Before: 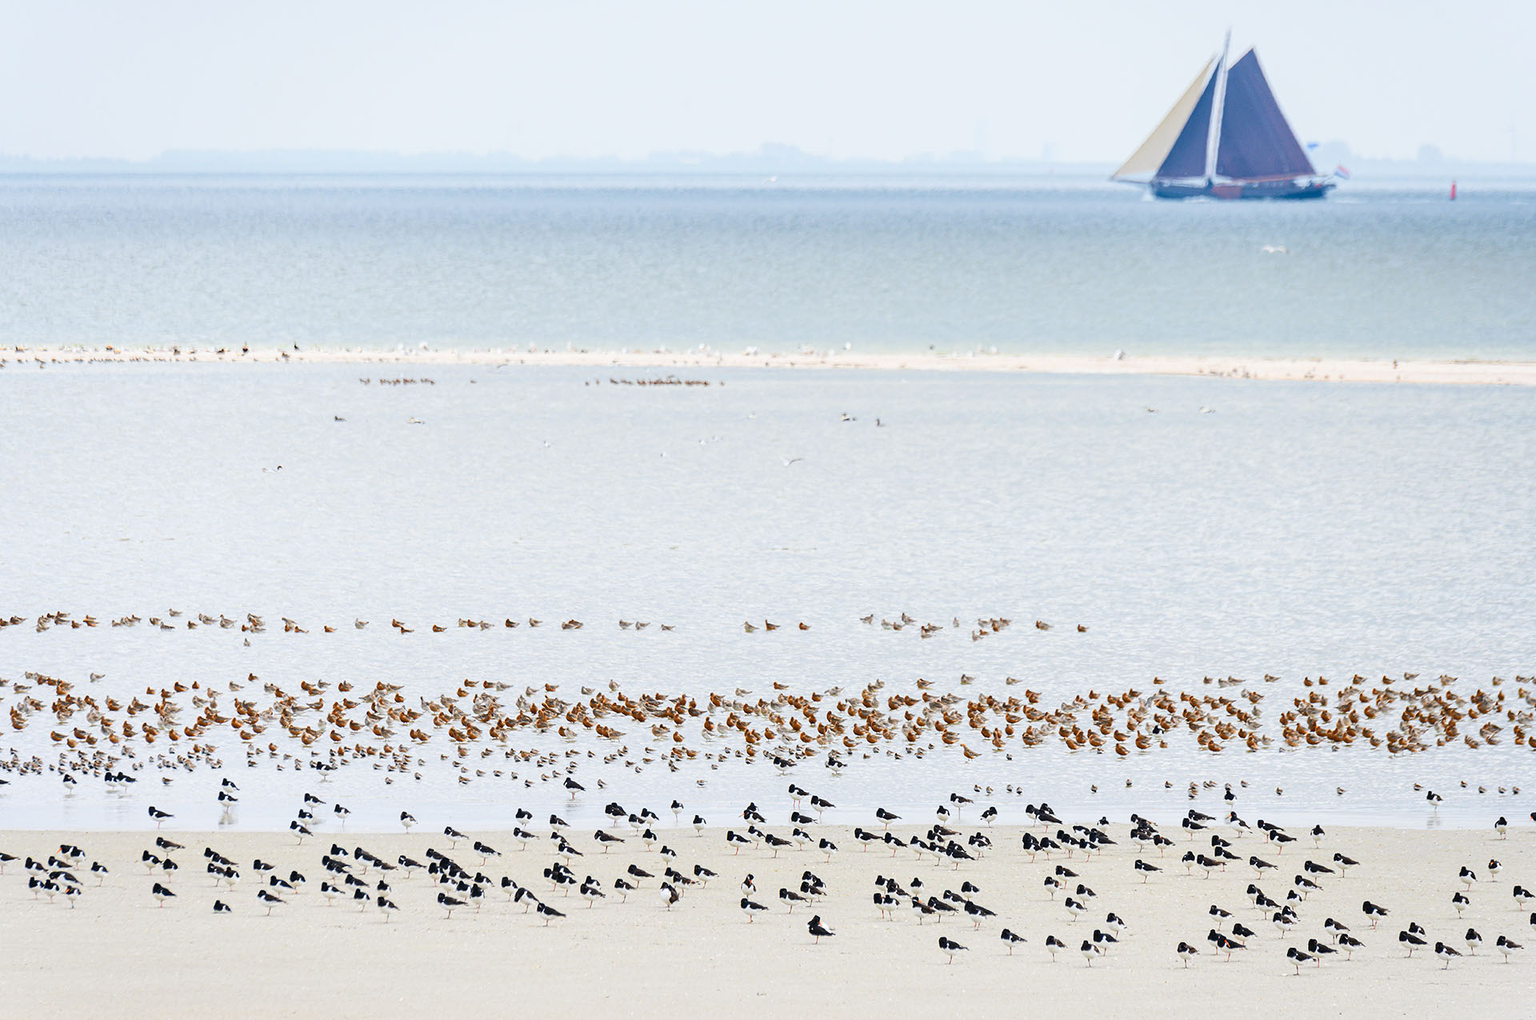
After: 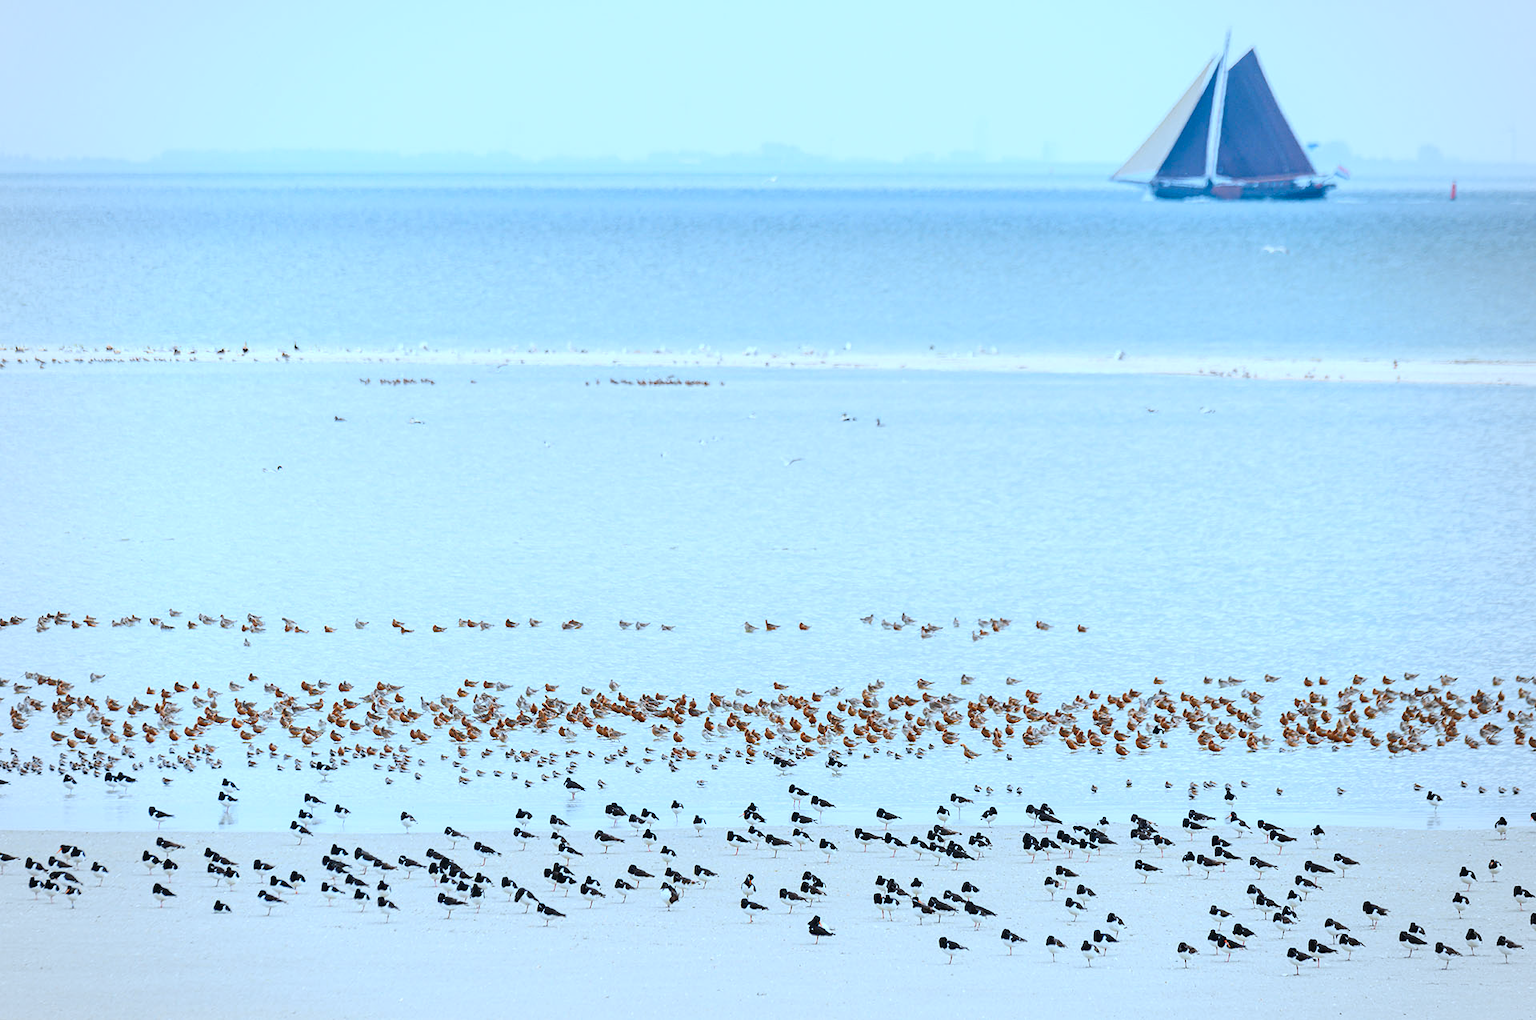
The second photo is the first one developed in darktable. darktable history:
color correction: highlights a* -8.72, highlights b* -23.62
vignetting: fall-off radius 60.43%, brightness -0.263
